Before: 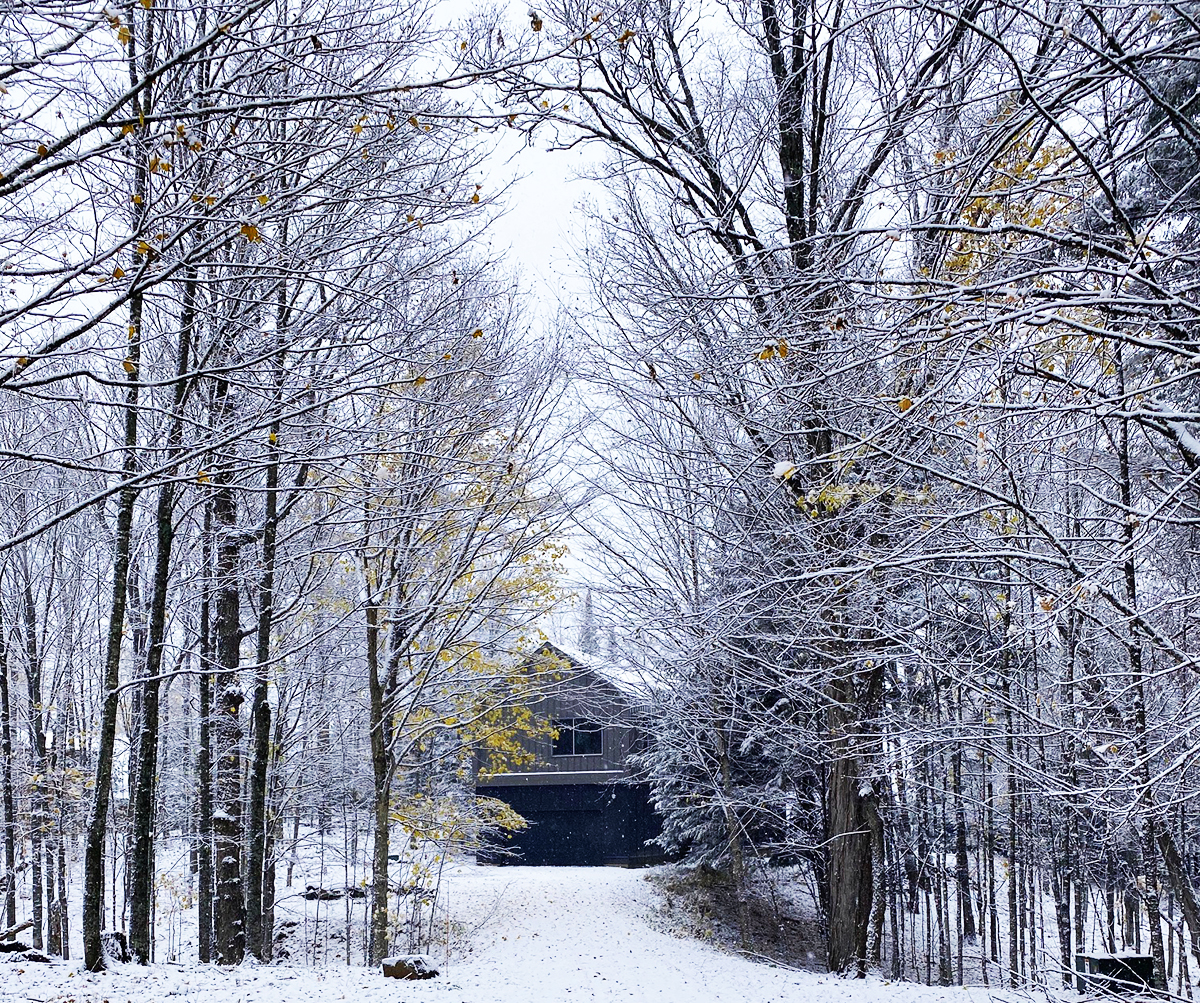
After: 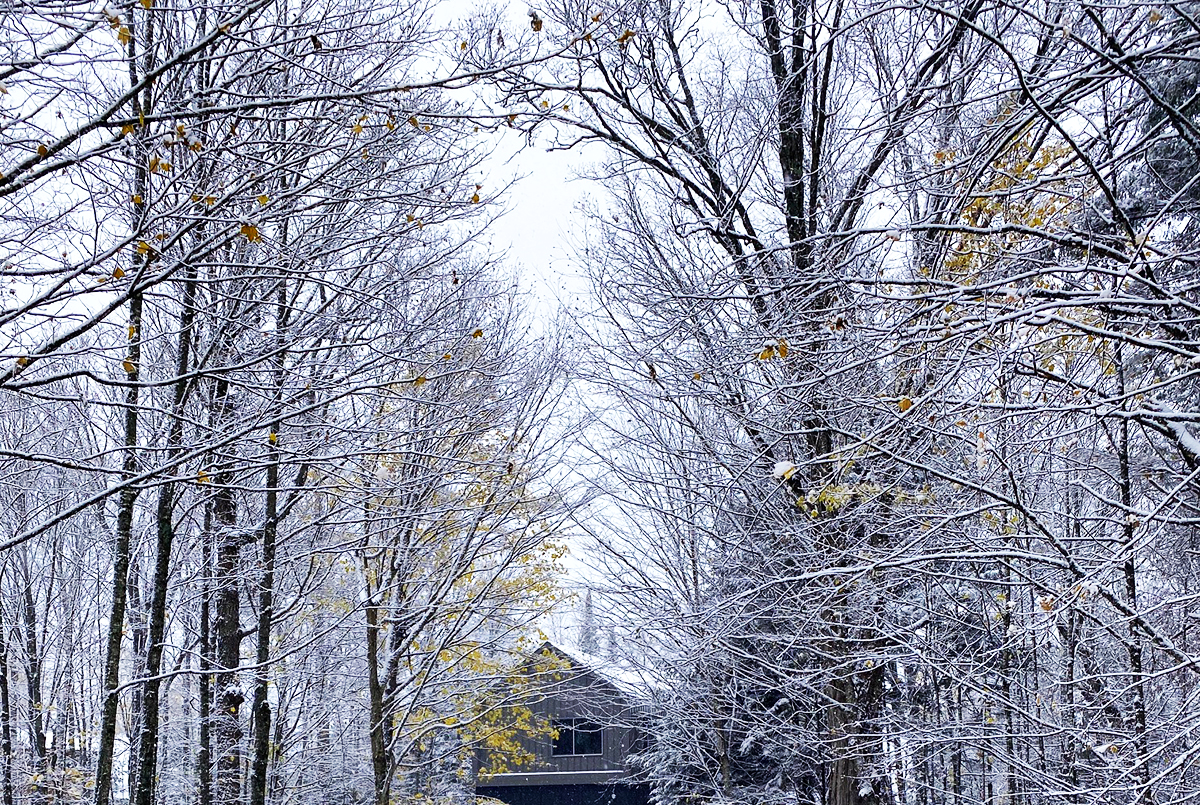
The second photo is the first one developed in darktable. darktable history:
local contrast: mode bilateral grid, contrast 20, coarseness 50, detail 120%, midtone range 0.2
crop: bottom 19.644%
